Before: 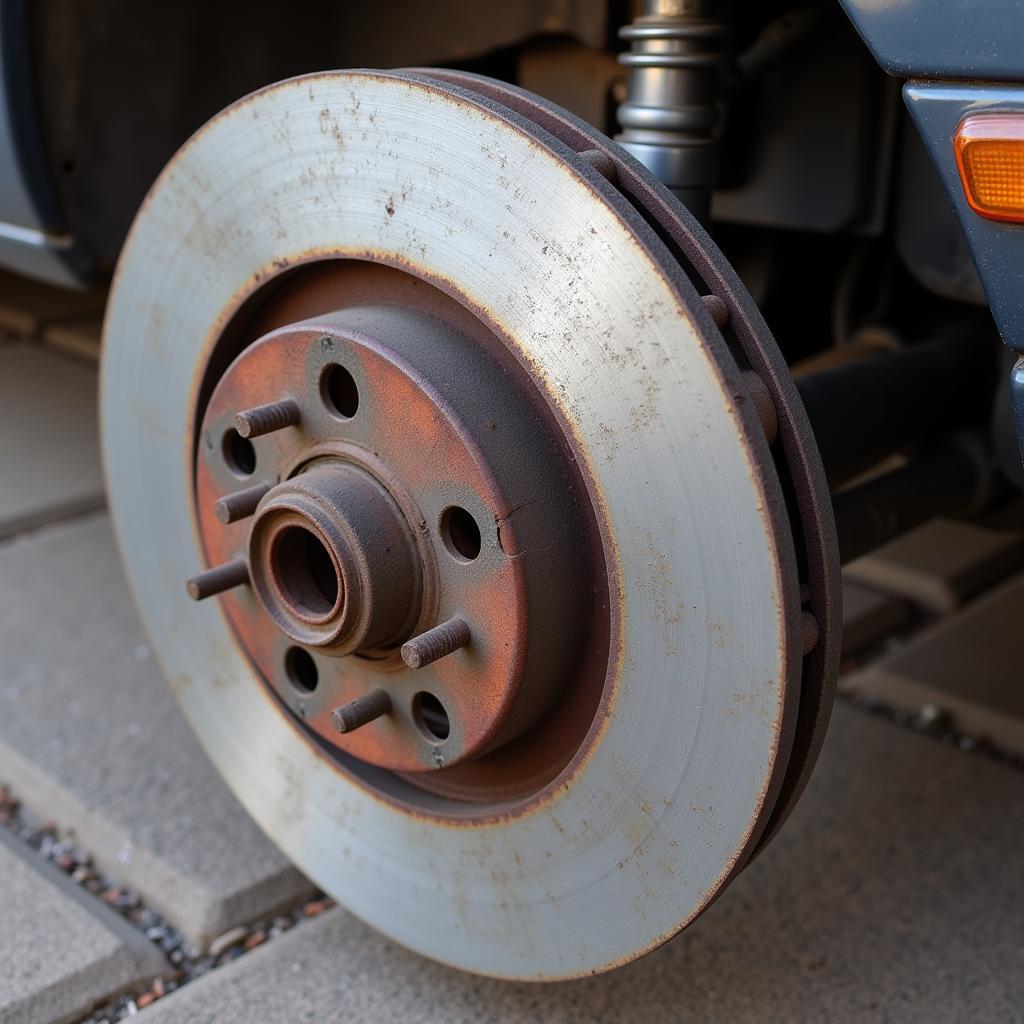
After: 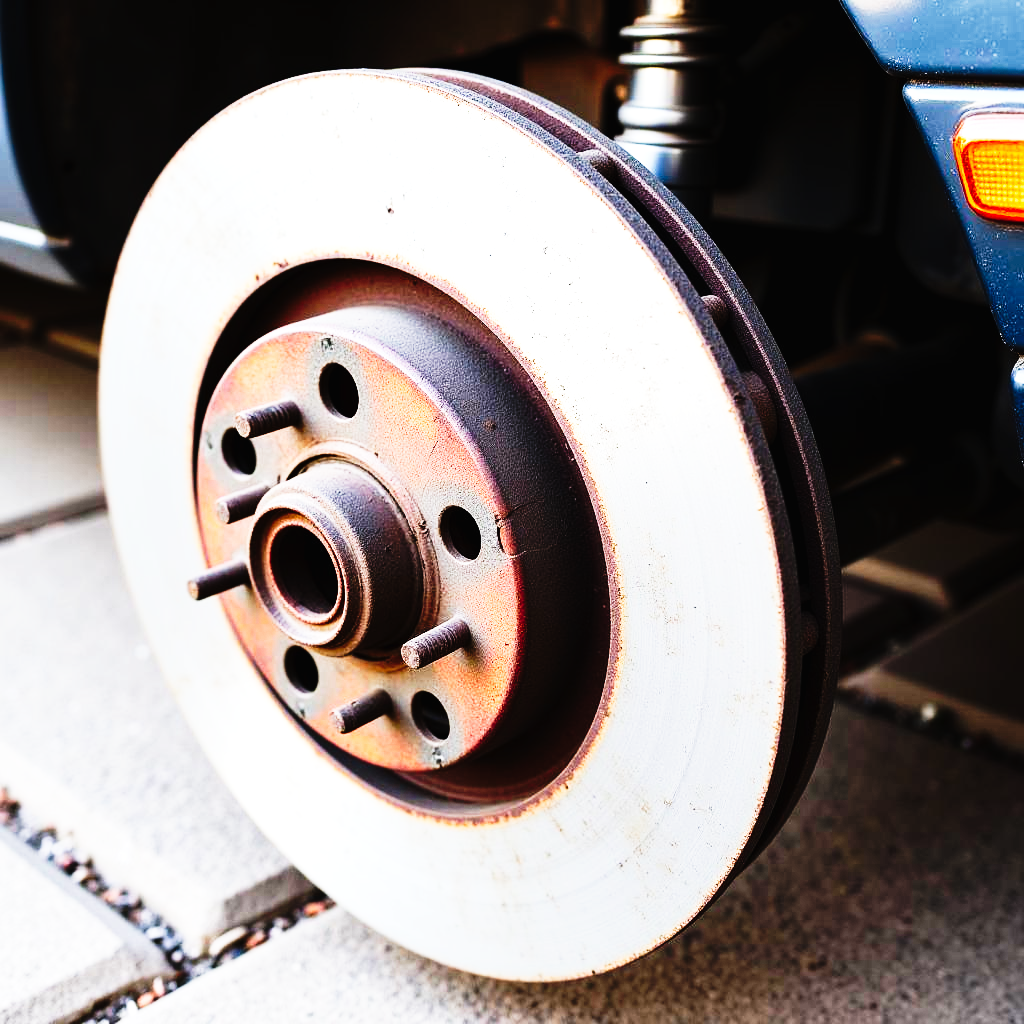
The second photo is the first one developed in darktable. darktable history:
contrast brightness saturation: contrast 0.11, saturation -0.17
exposure: black level correction 0, exposure 1.1 EV, compensate highlight preservation false
tone curve: curves: ch0 [(0, 0) (0.003, 0.01) (0.011, 0.01) (0.025, 0.011) (0.044, 0.014) (0.069, 0.018) (0.1, 0.022) (0.136, 0.026) (0.177, 0.035) (0.224, 0.051) (0.277, 0.085) (0.335, 0.158) (0.399, 0.299) (0.468, 0.457) (0.543, 0.634) (0.623, 0.801) (0.709, 0.904) (0.801, 0.963) (0.898, 0.986) (1, 1)], preserve colors none
